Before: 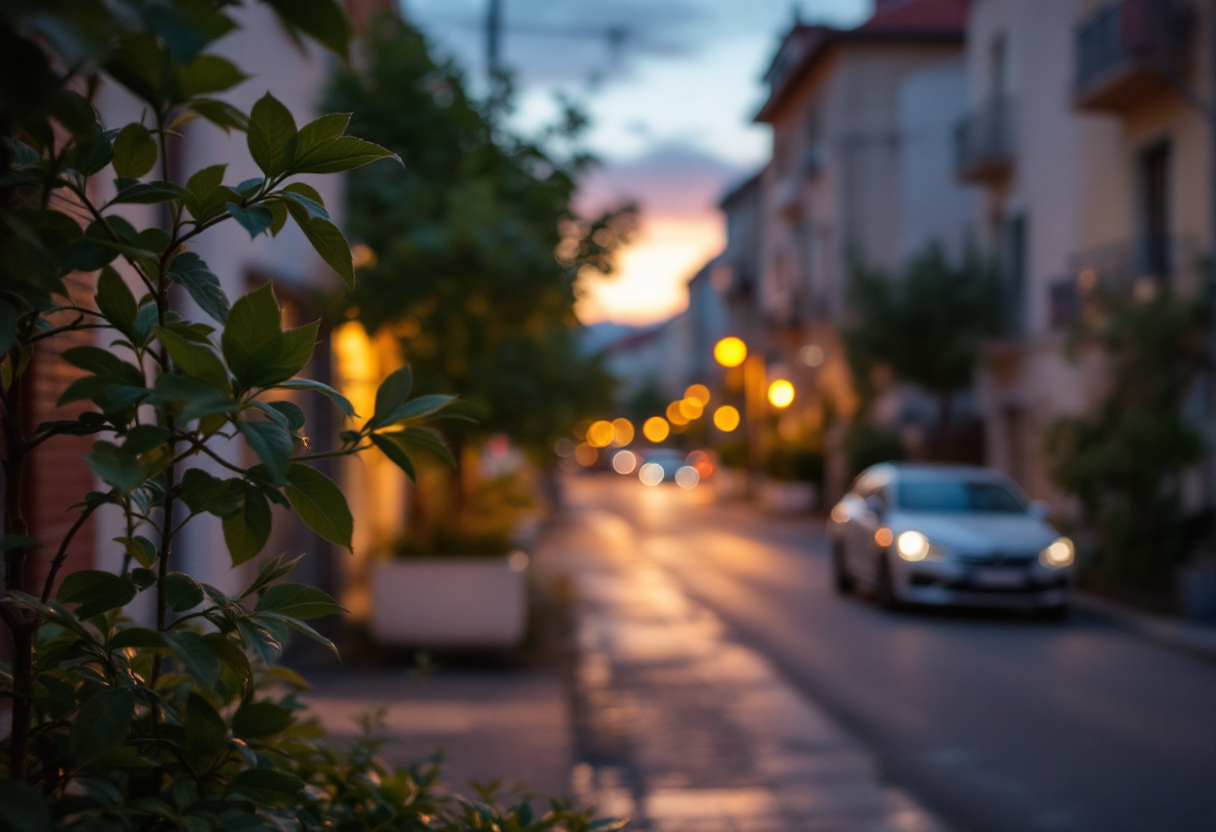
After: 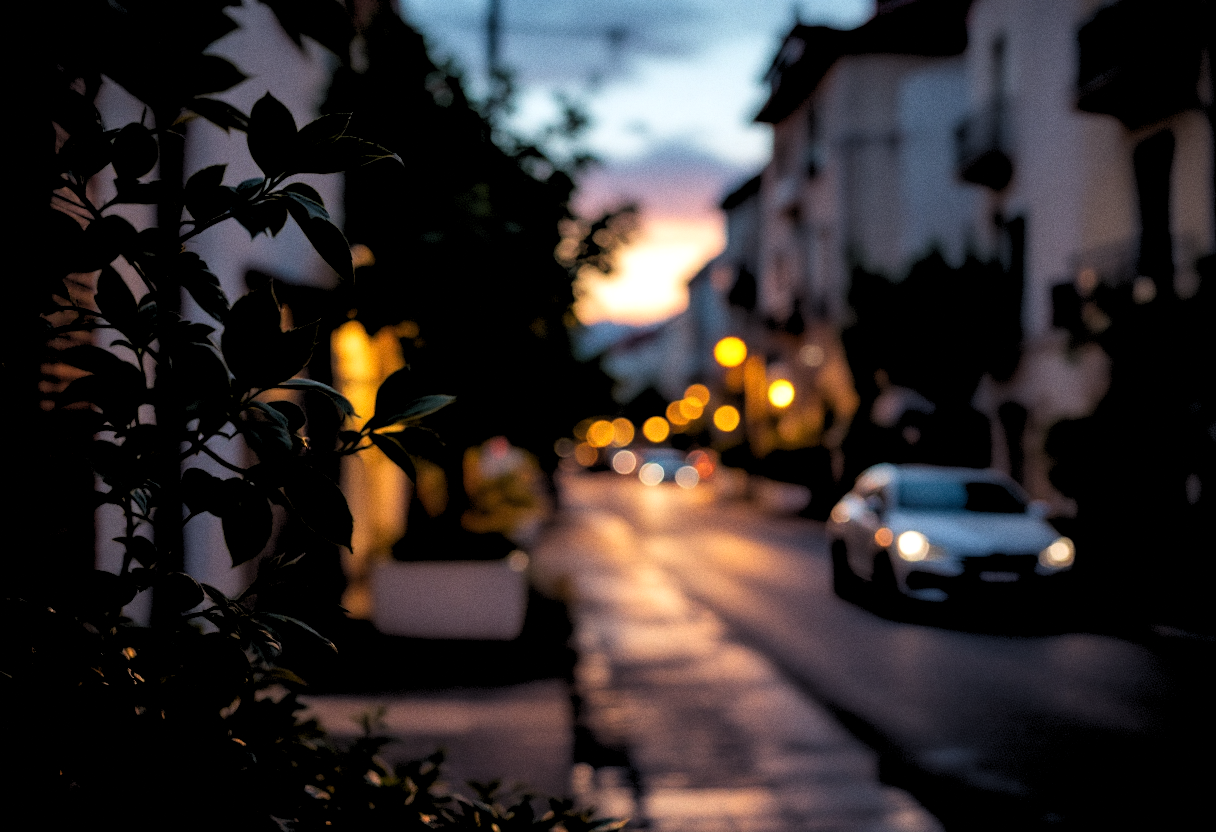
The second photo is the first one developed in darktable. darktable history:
rgb levels: levels [[0.034, 0.472, 0.904], [0, 0.5, 1], [0, 0.5, 1]]
grain: coarseness 7.08 ISO, strength 21.67%, mid-tones bias 59.58%
